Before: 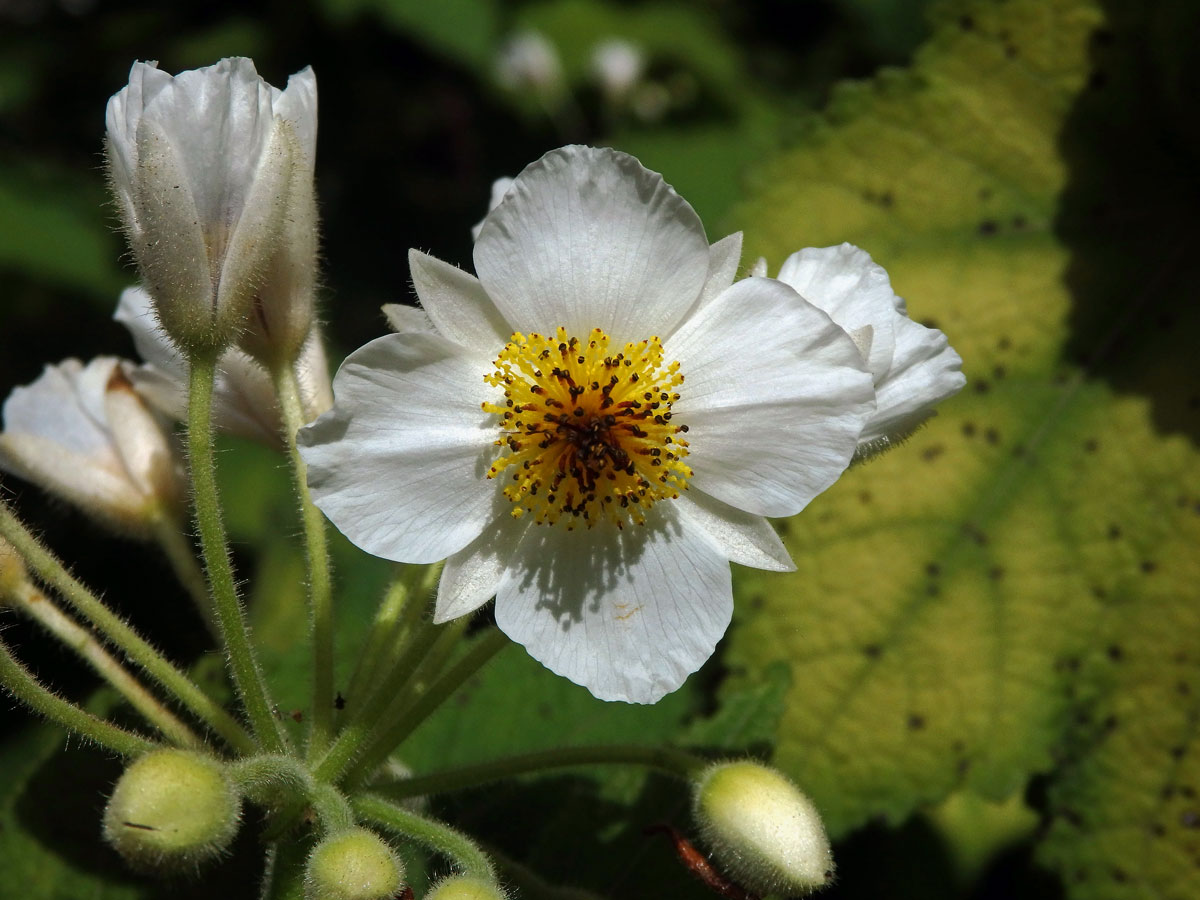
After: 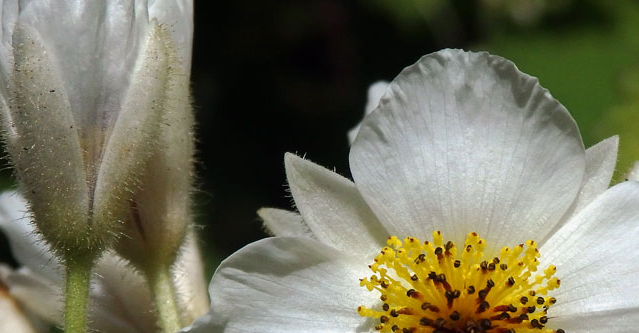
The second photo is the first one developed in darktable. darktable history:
crop: left 10.343%, top 10.723%, right 36.374%, bottom 51.958%
